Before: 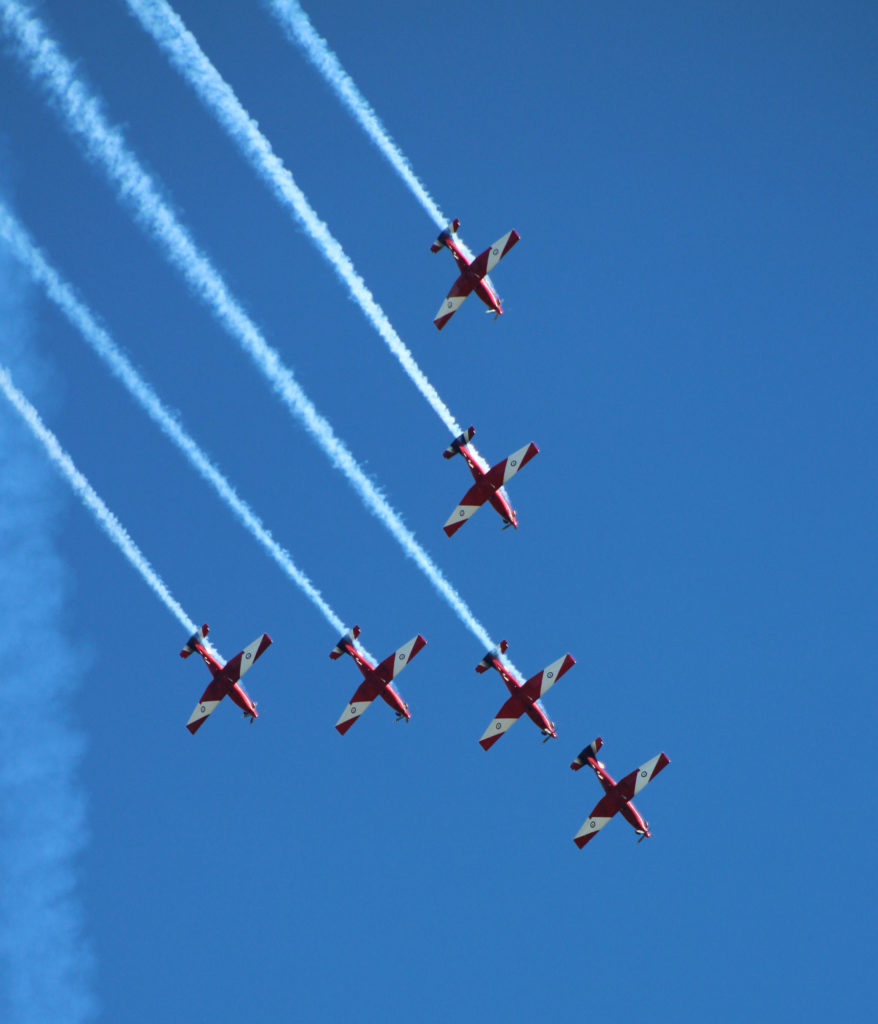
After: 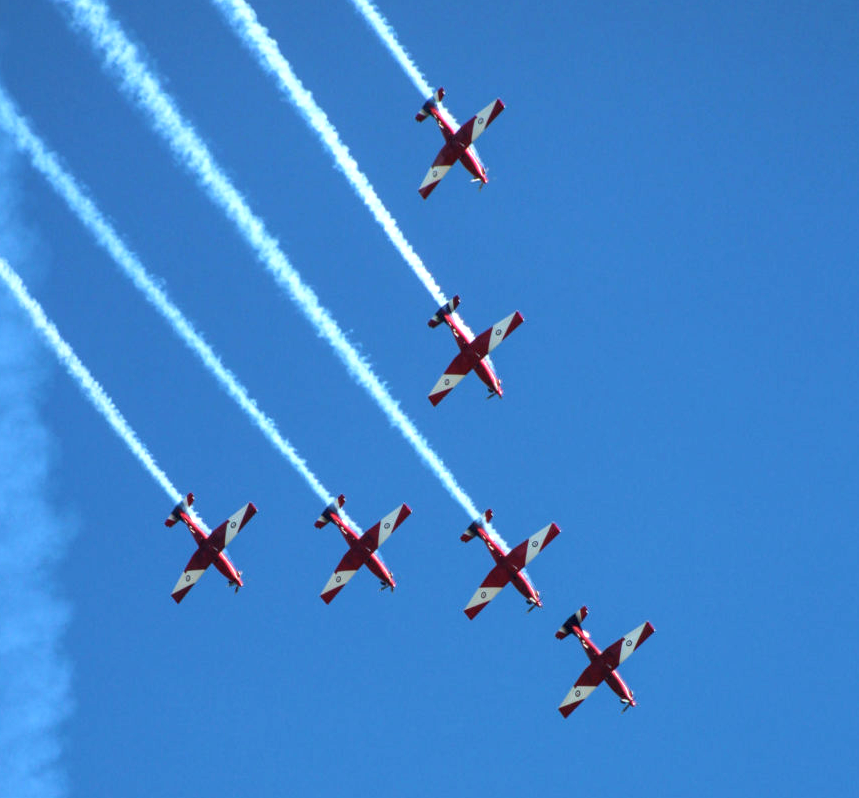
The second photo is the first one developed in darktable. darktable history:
crop and rotate: left 1.814%, top 12.818%, right 0.25%, bottom 9.225%
exposure: exposure 0.4 EV, compensate highlight preservation false
local contrast: on, module defaults
